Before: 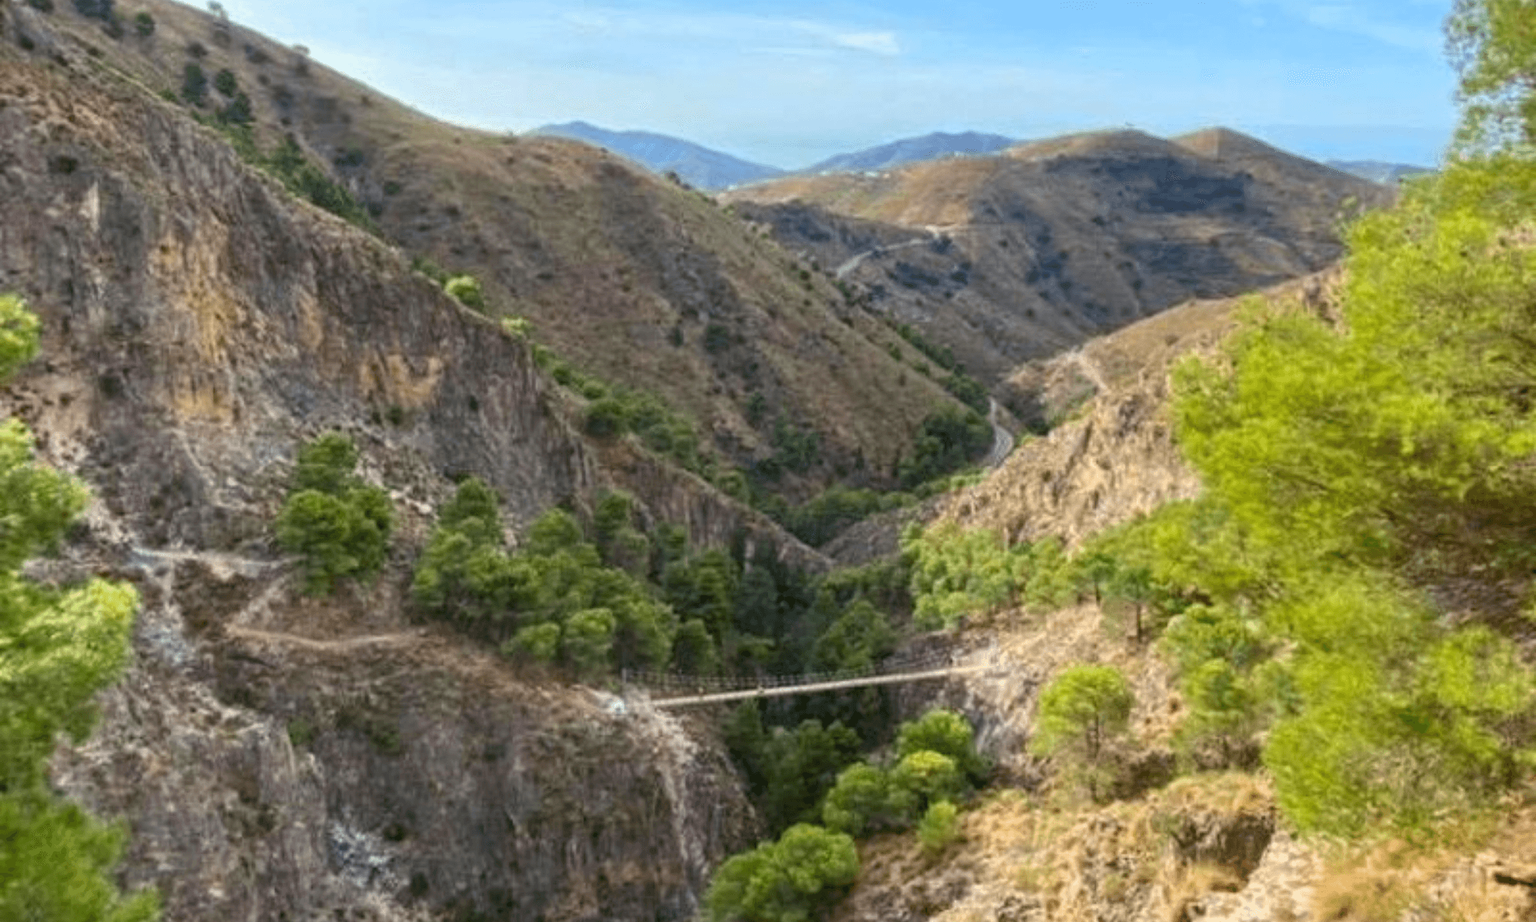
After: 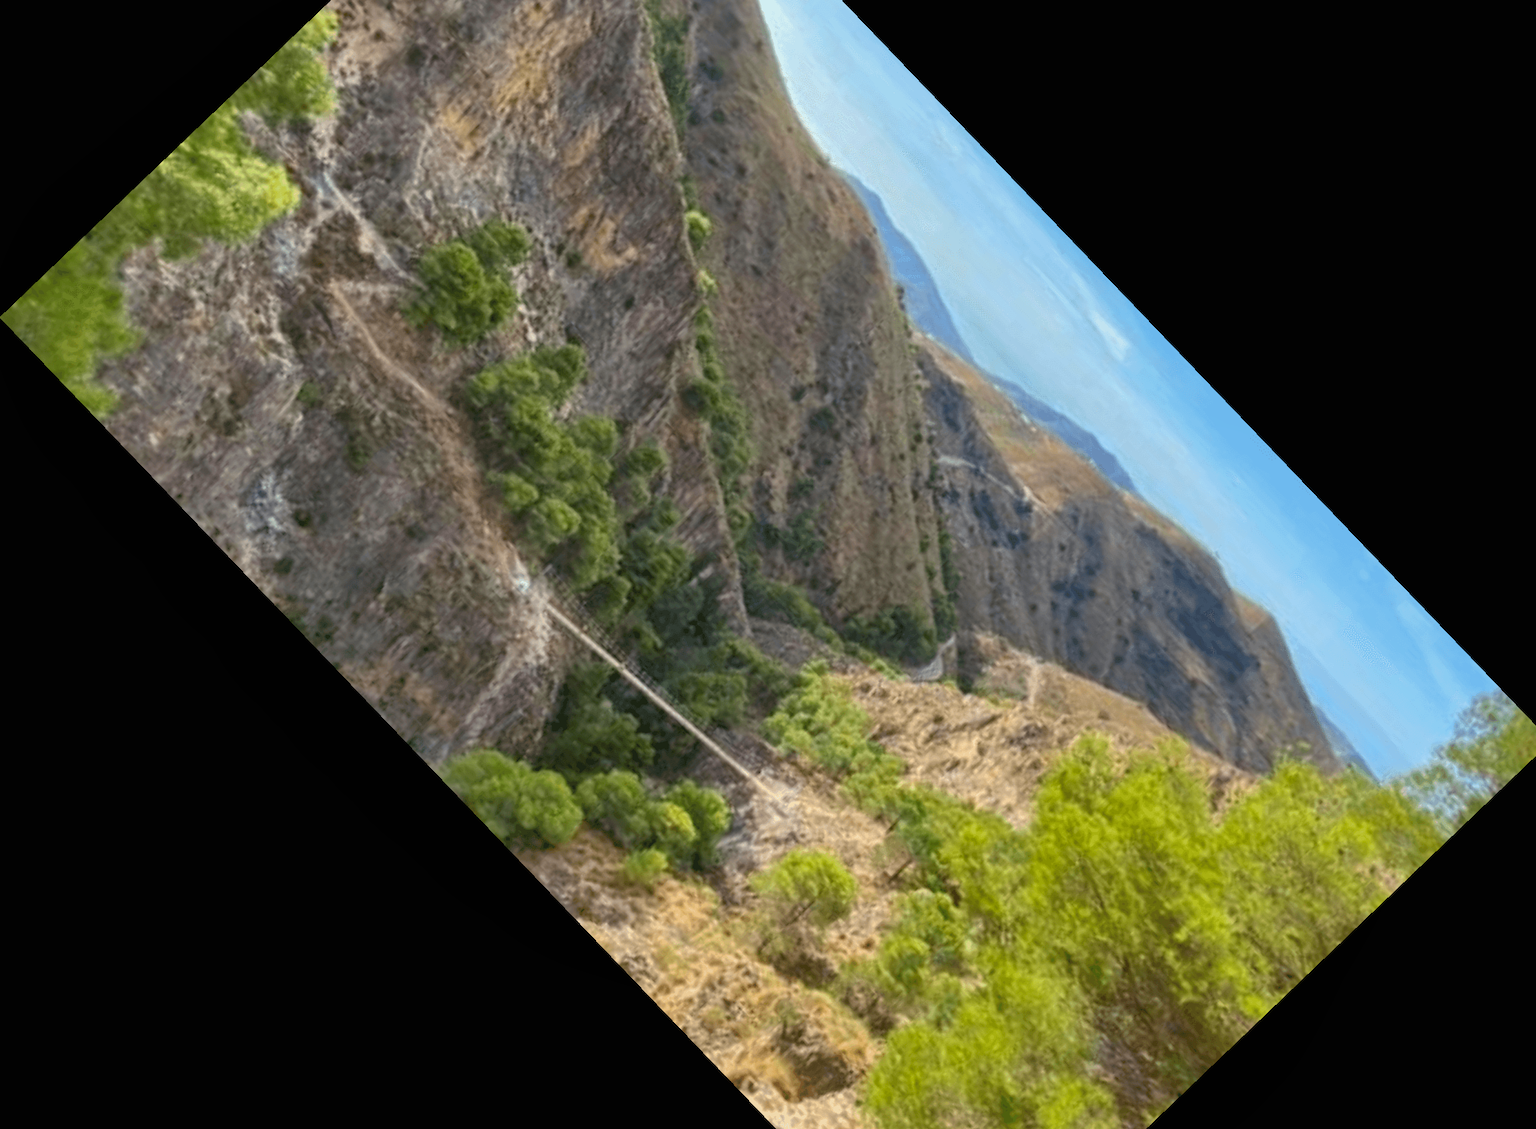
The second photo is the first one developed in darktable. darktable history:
crop and rotate: angle -46.26°, top 16.234%, right 0.912%, bottom 11.704%
shadows and highlights: on, module defaults
exposure: black level correction 0, compensate exposure bias true, compensate highlight preservation false
